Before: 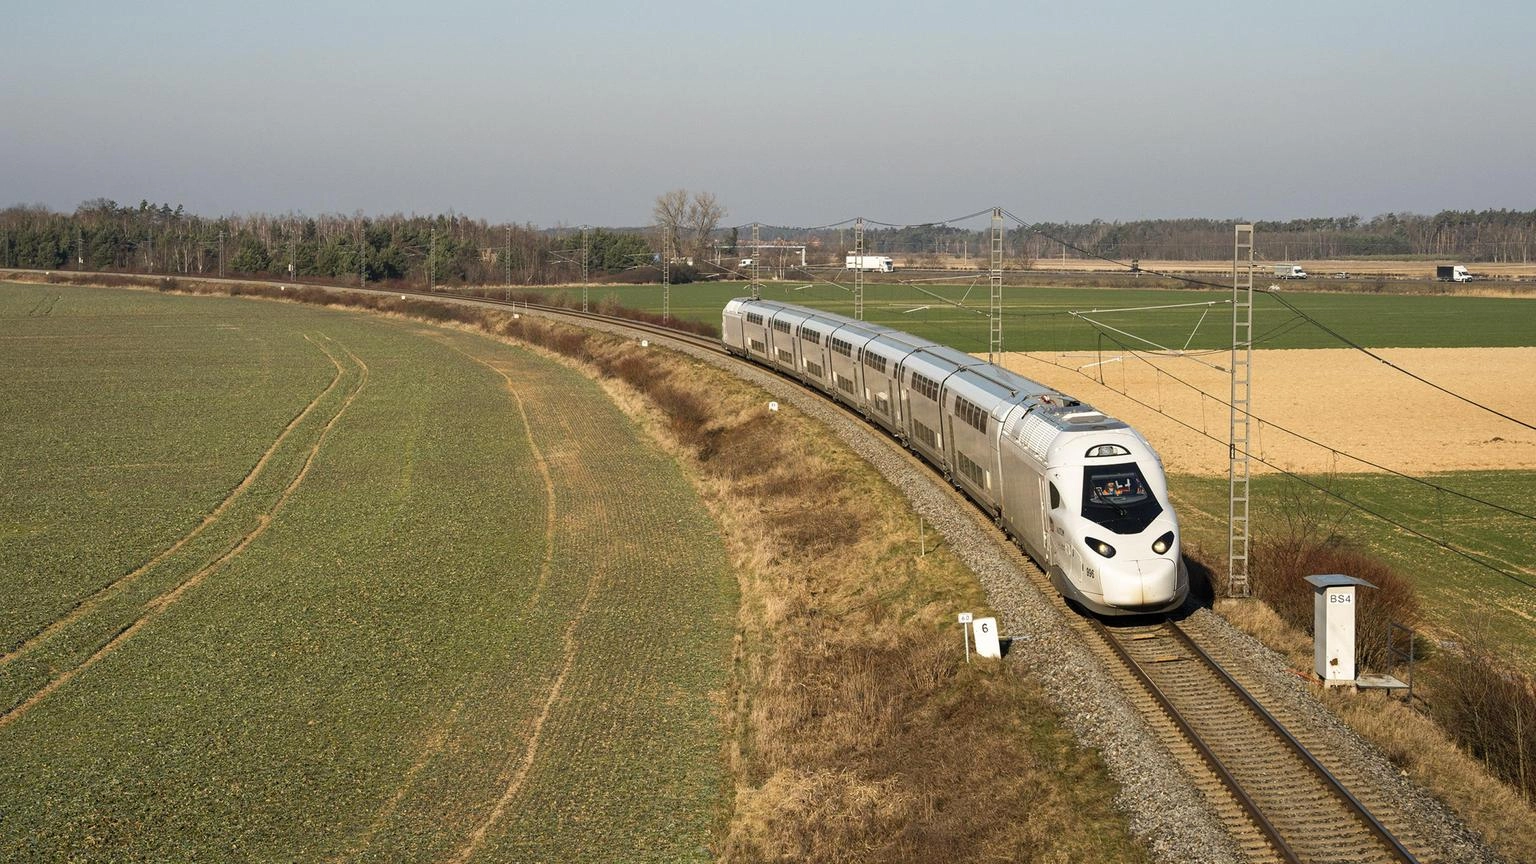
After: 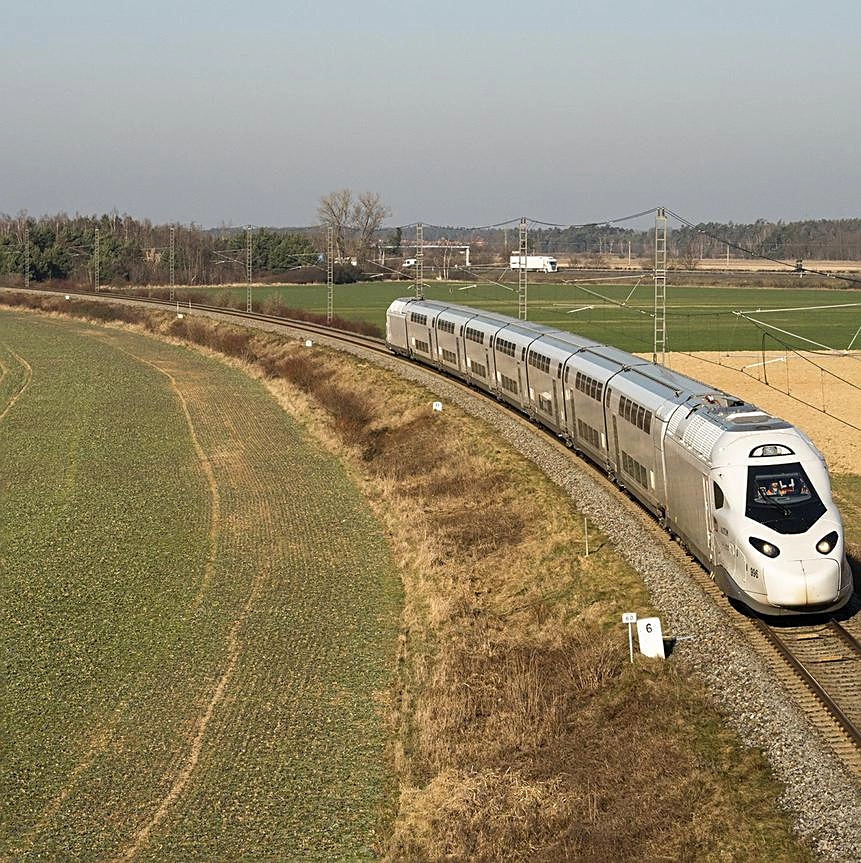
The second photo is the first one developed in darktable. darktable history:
sharpen: on, module defaults
crop: left 21.885%, right 22.001%, bottom 0.002%
